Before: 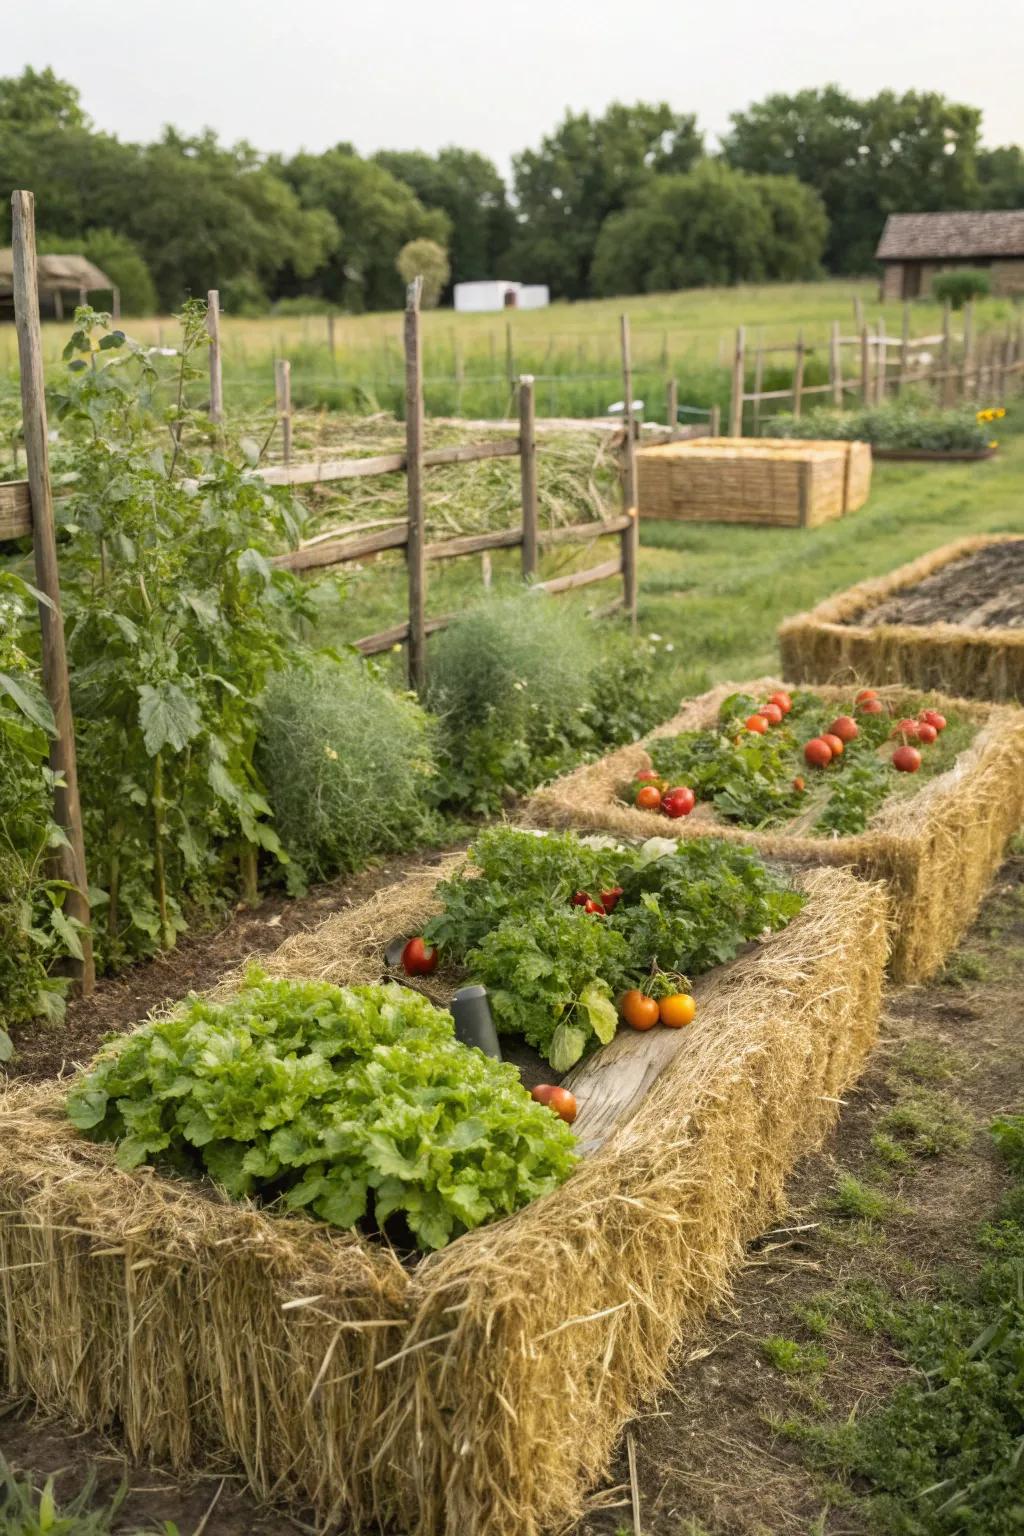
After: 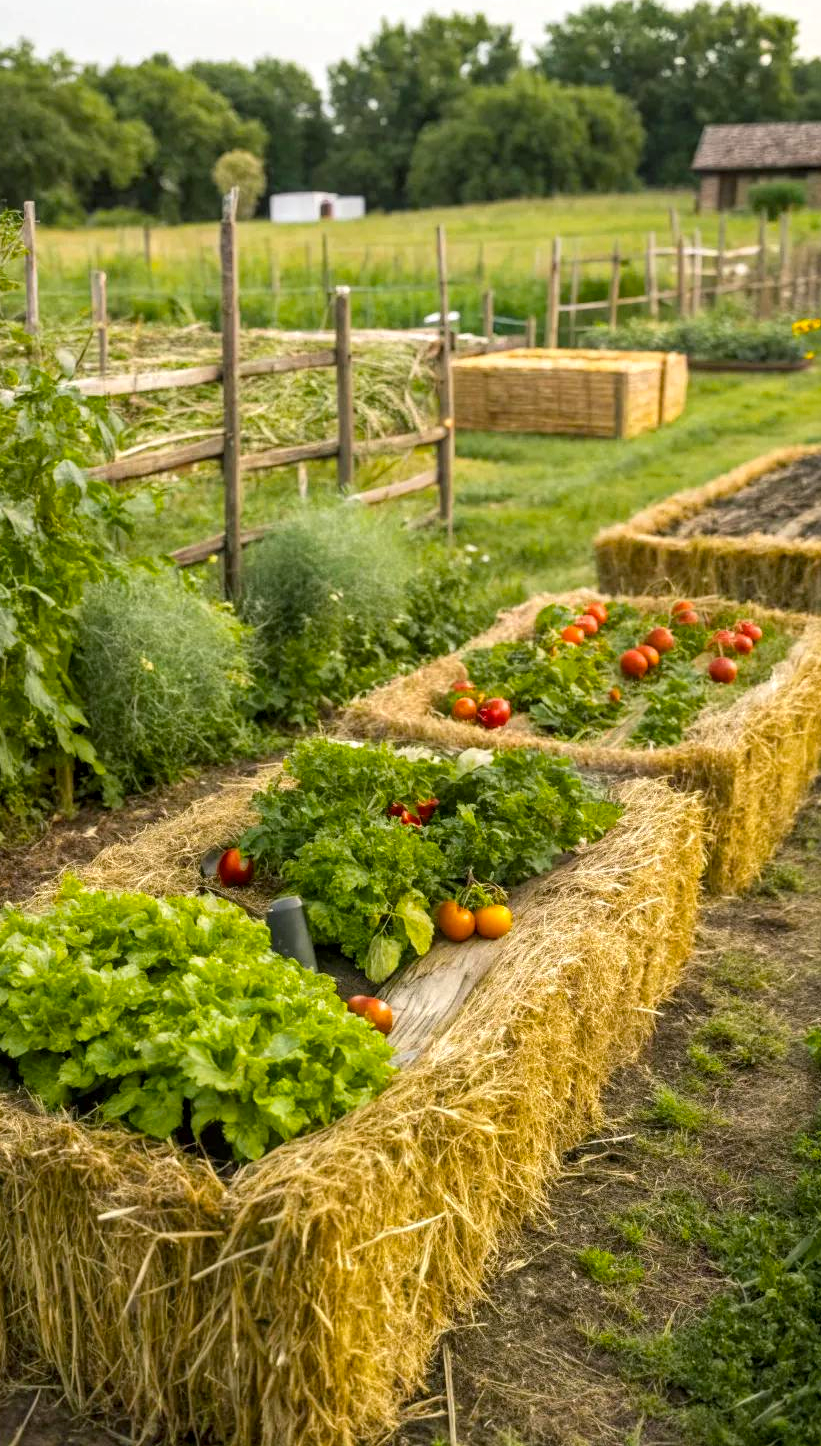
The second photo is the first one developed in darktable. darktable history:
crop and rotate: left 18.06%, top 5.833%, right 1.677%
color balance rgb: shadows lift › chroma 1.033%, shadows lift › hue 217.1°, perceptual saturation grading › global saturation 31.299%, perceptual brilliance grading › global brilliance 2.907%
local contrast: on, module defaults
